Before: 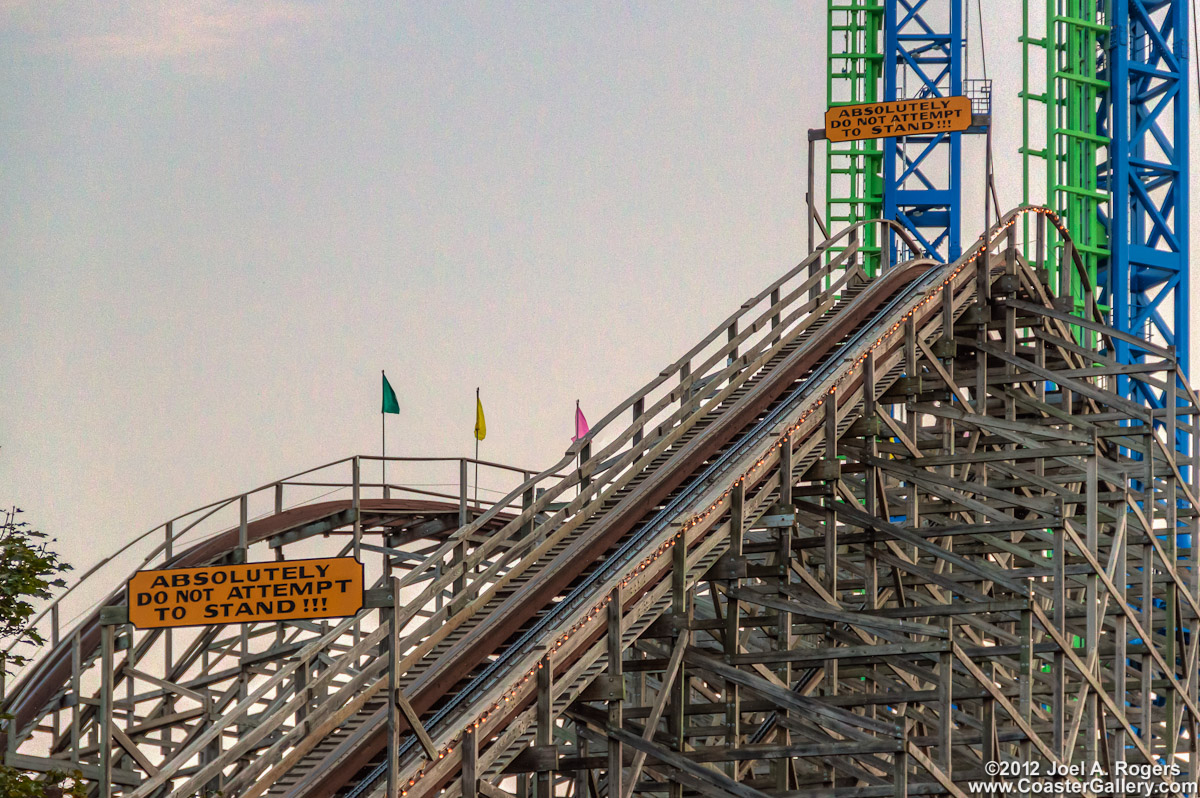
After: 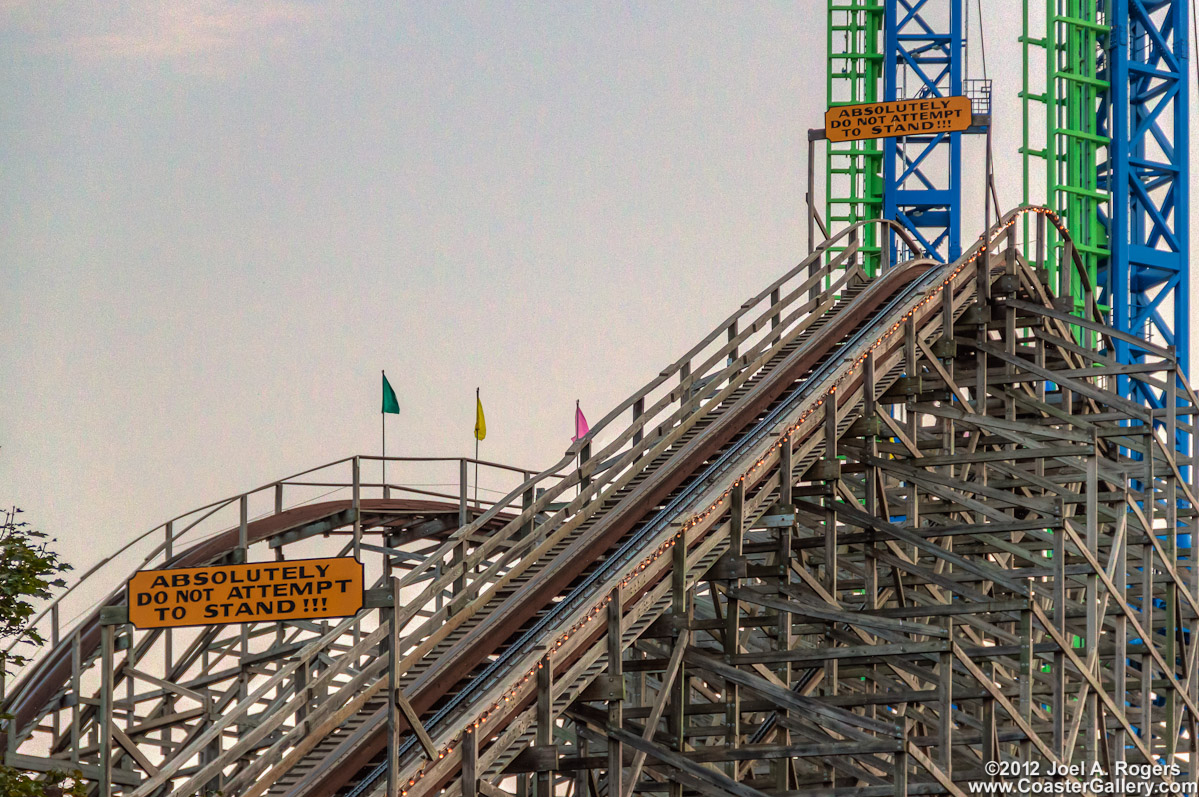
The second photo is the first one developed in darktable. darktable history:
rotate and perspective: crop left 0, crop top 0
